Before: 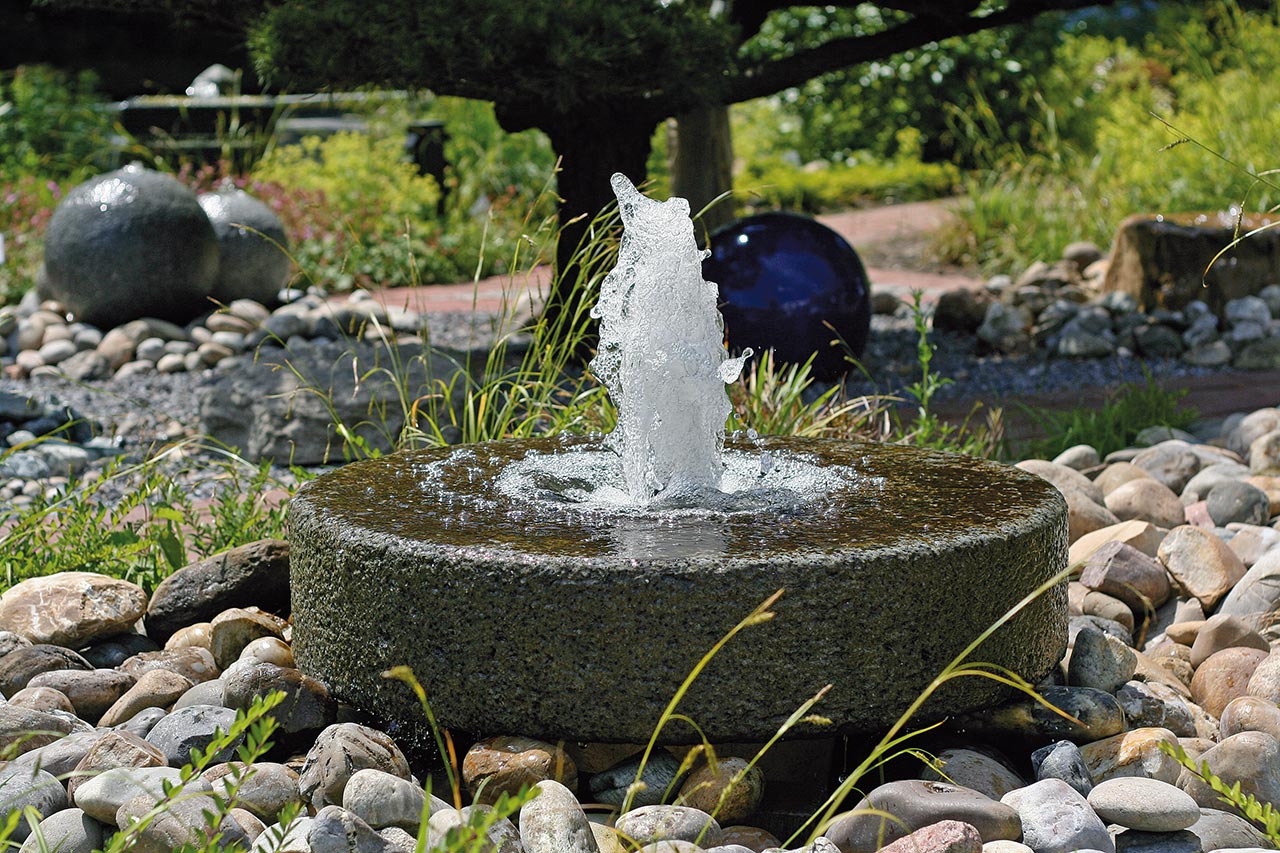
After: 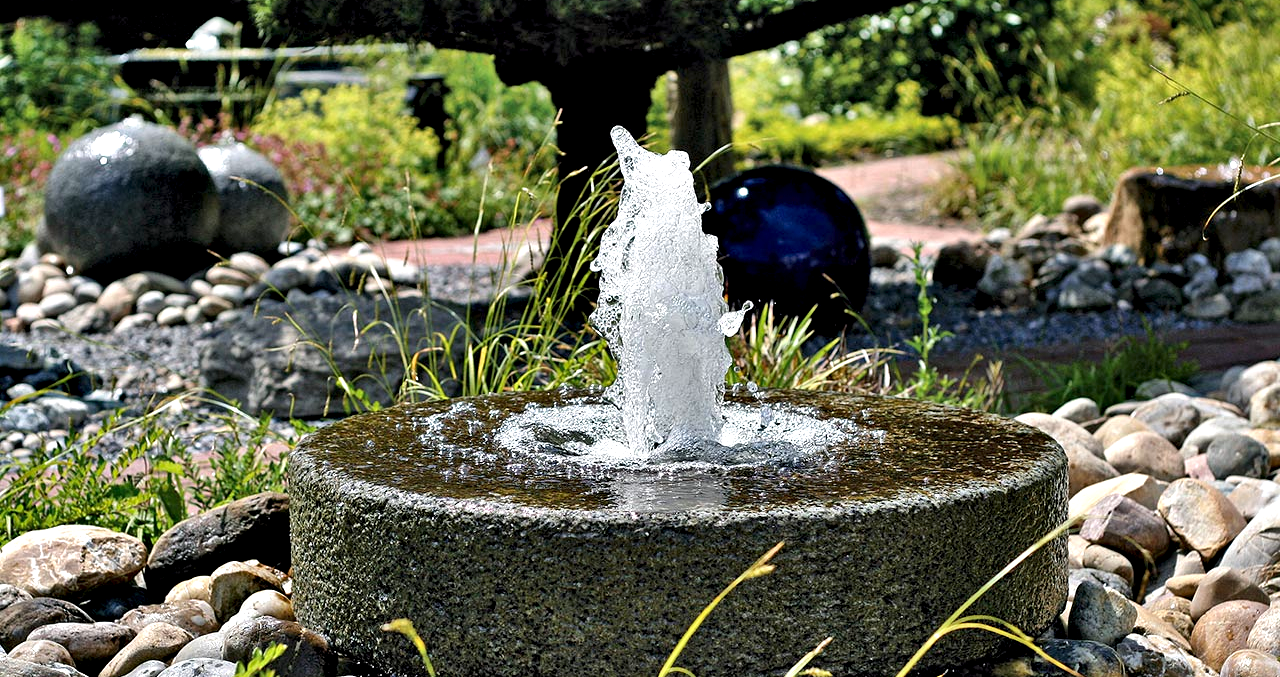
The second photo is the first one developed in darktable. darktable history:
crop and rotate: top 5.663%, bottom 14.933%
shadows and highlights: low approximation 0.01, soften with gaussian
contrast equalizer: octaves 7, y [[0.6 ×6], [0.55 ×6], [0 ×6], [0 ×6], [0 ×6]]
